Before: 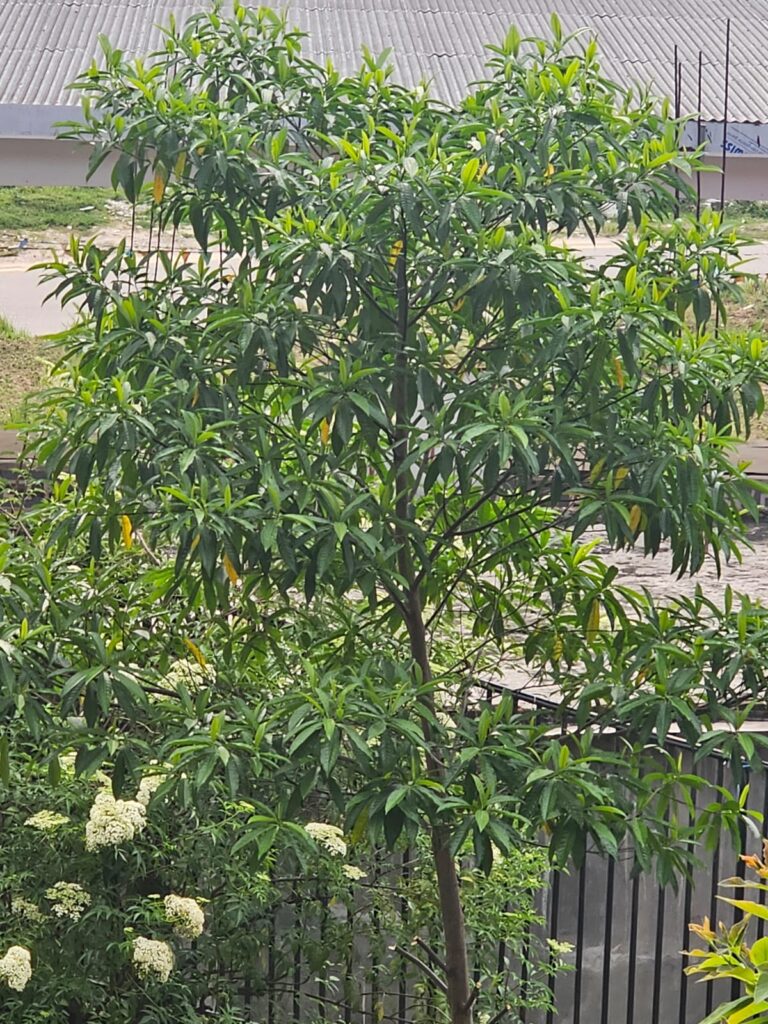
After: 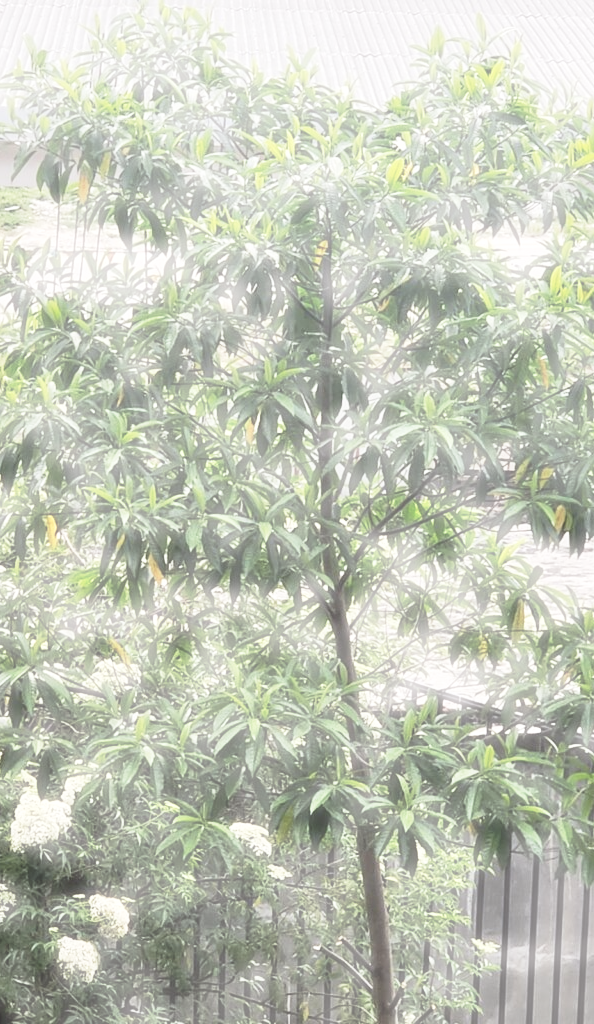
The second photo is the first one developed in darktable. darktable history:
haze removal: strength -0.889, distance 0.228, compatibility mode true, adaptive false
base curve: curves: ch0 [(0, 0) (0.028, 0.03) (0.121, 0.232) (0.46, 0.748) (0.859, 0.968) (1, 1)], exposure shift 0.57, preserve colors none
crop: left 9.885%, right 12.65%
tone equalizer: -8 EV -0.446 EV, -7 EV -0.399 EV, -6 EV -0.336 EV, -5 EV -0.204 EV, -3 EV 0.211 EV, -2 EV 0.319 EV, -1 EV 0.363 EV, +0 EV 0.431 EV, edges refinement/feathering 500, mask exposure compensation -1.57 EV, preserve details no
